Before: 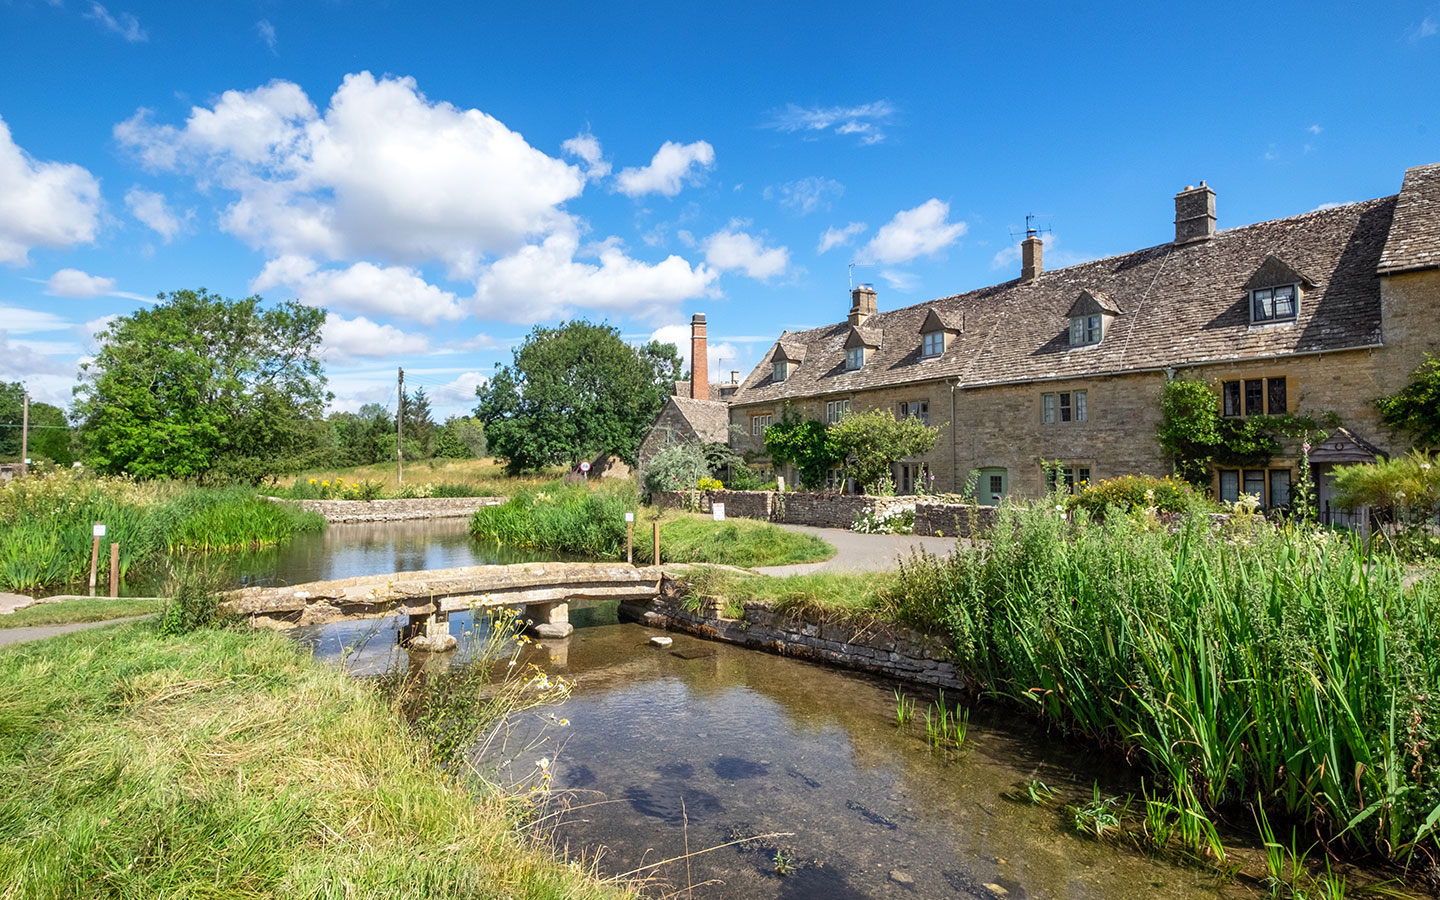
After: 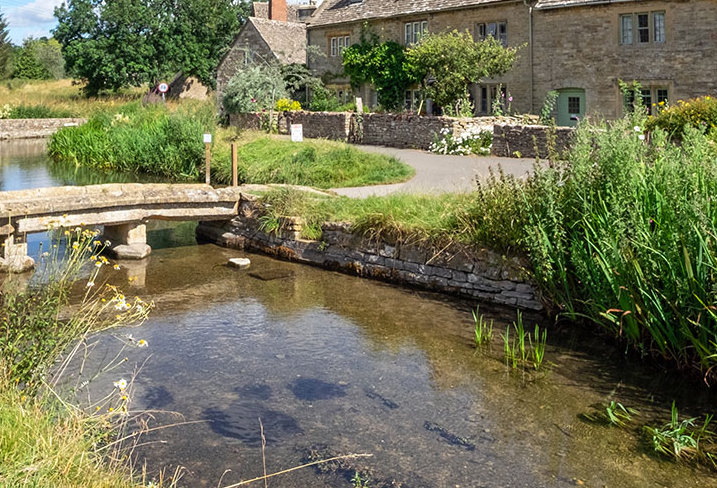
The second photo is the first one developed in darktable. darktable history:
crop: left 29.32%, top 42.222%, right 20.833%, bottom 3.475%
